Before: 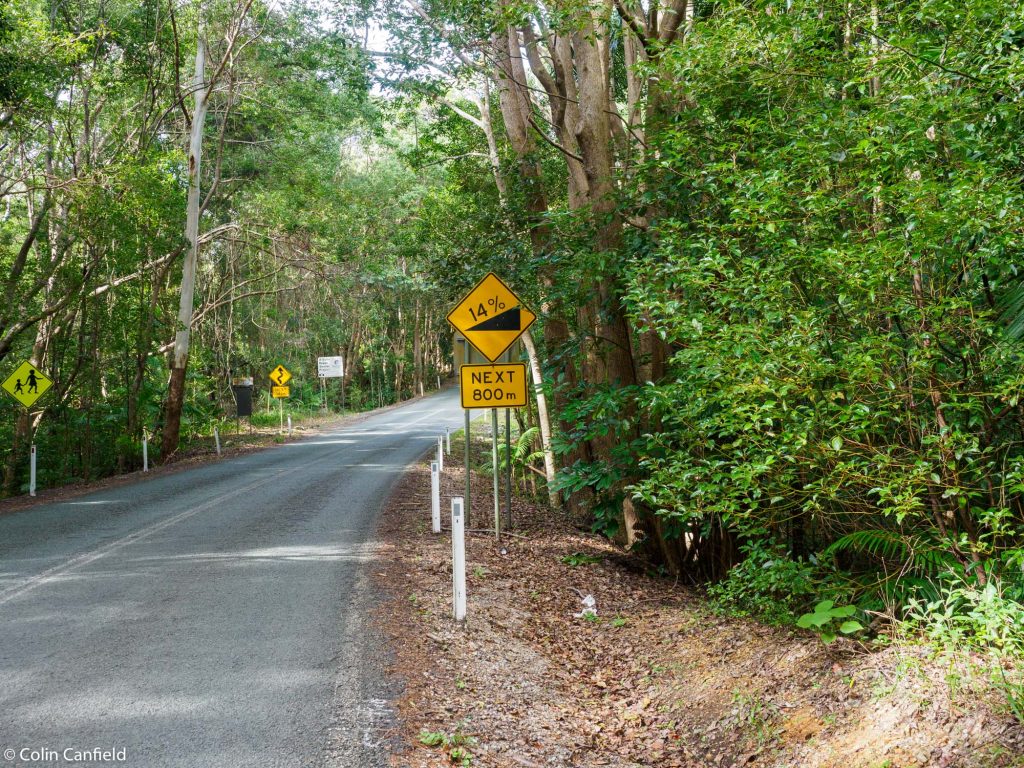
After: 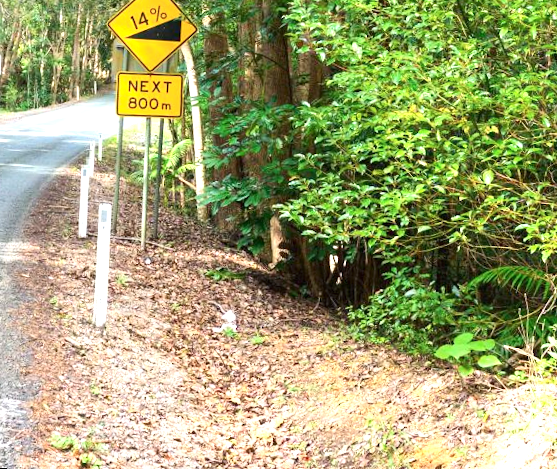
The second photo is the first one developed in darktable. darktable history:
crop: left 34.479%, top 38.822%, right 13.718%, bottom 5.172%
exposure: black level correction 0, exposure 1.2 EV, compensate exposure bias true, compensate highlight preservation false
contrast brightness saturation: contrast 0.15, brightness 0.05
rotate and perspective: rotation 4.1°, automatic cropping off
